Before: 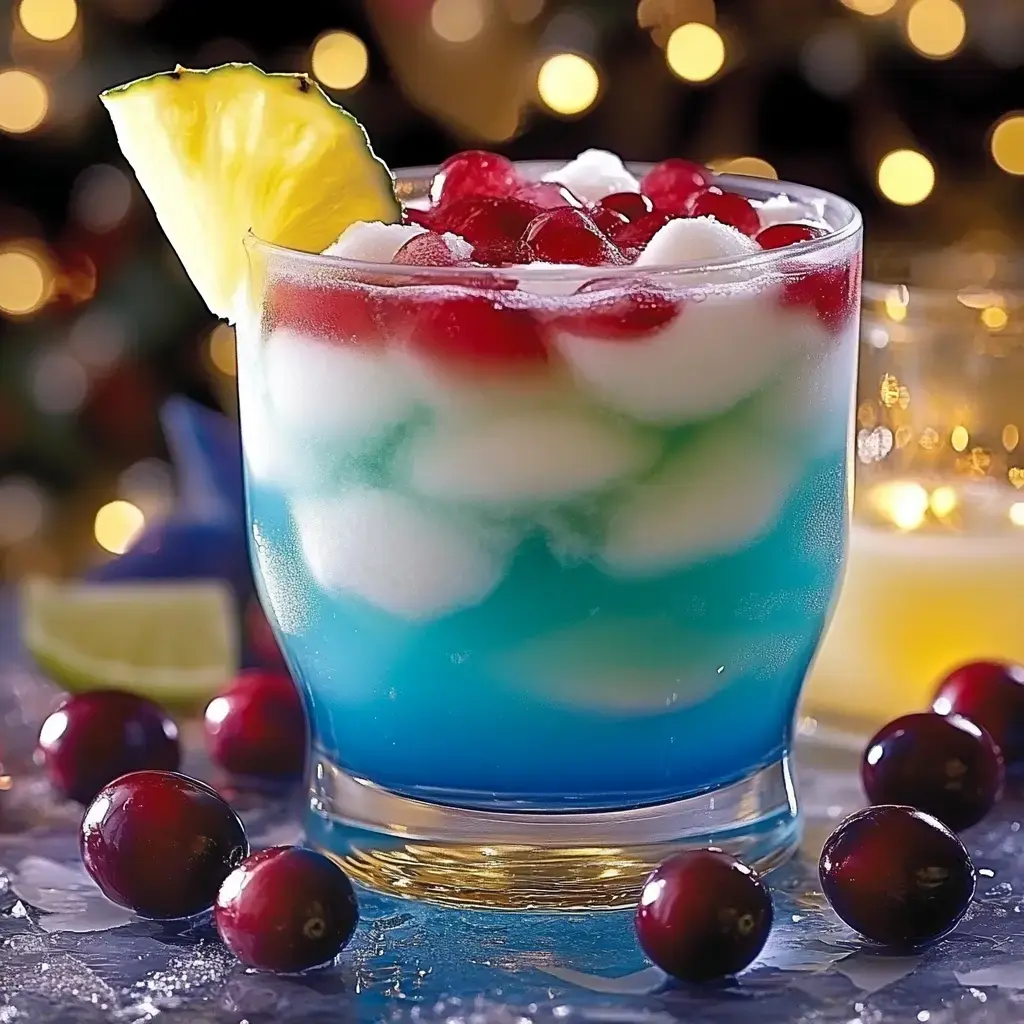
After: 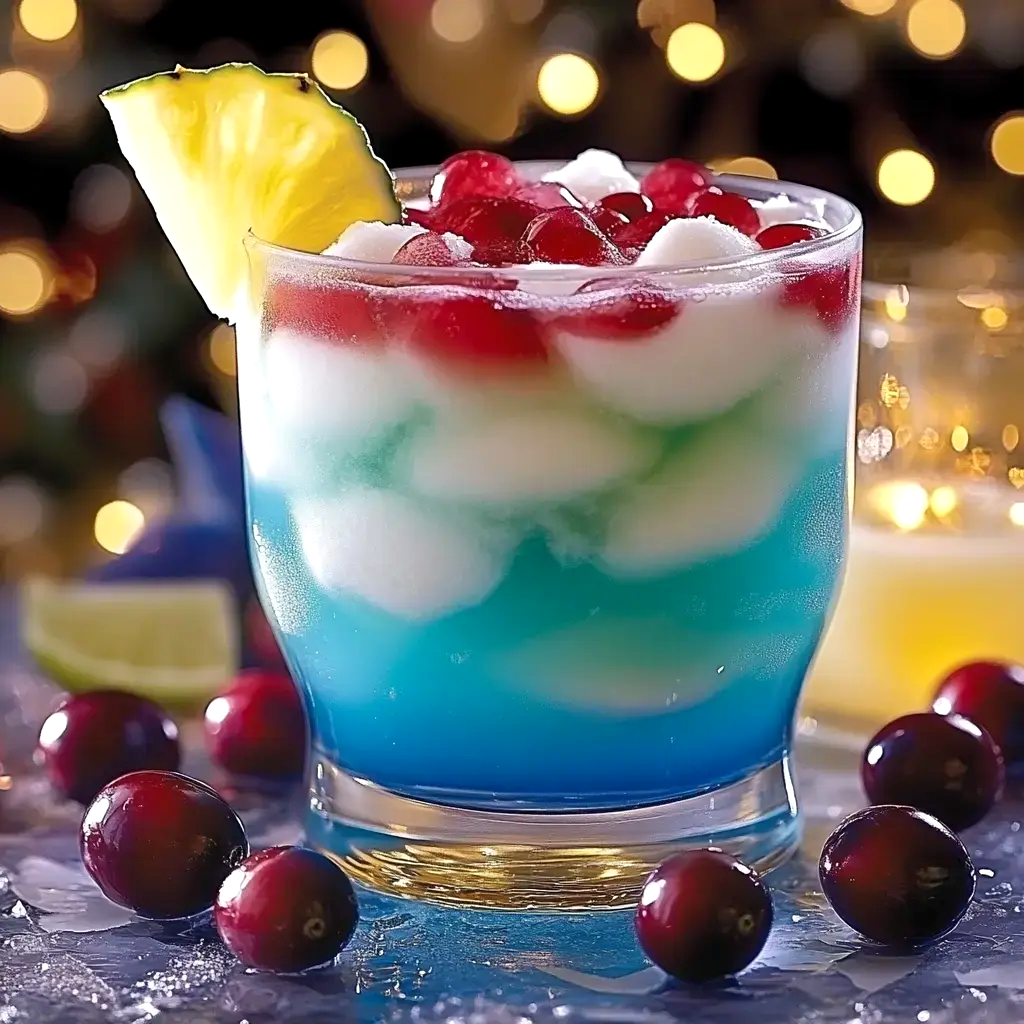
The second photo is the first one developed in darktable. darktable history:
tone equalizer: edges refinement/feathering 500, mask exposure compensation -1.57 EV, preserve details no
exposure: black level correction 0.001, exposure 0.143 EV, compensate highlight preservation false
